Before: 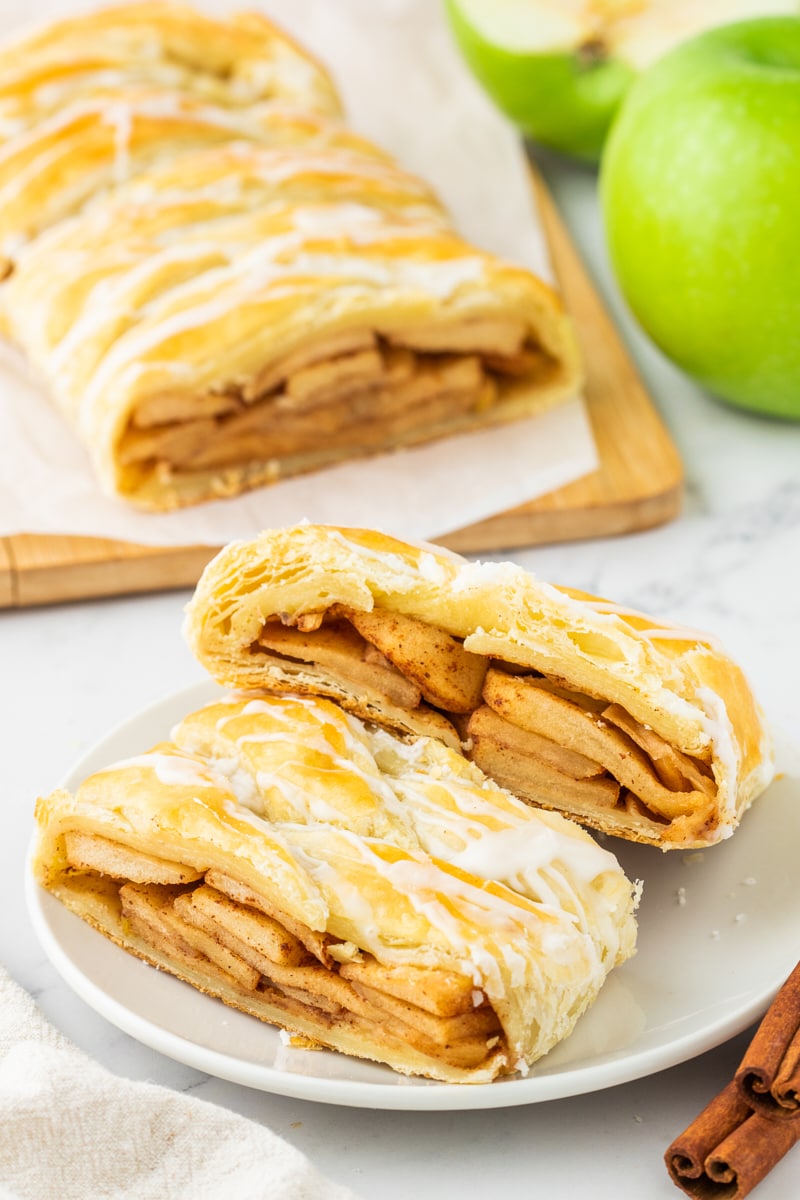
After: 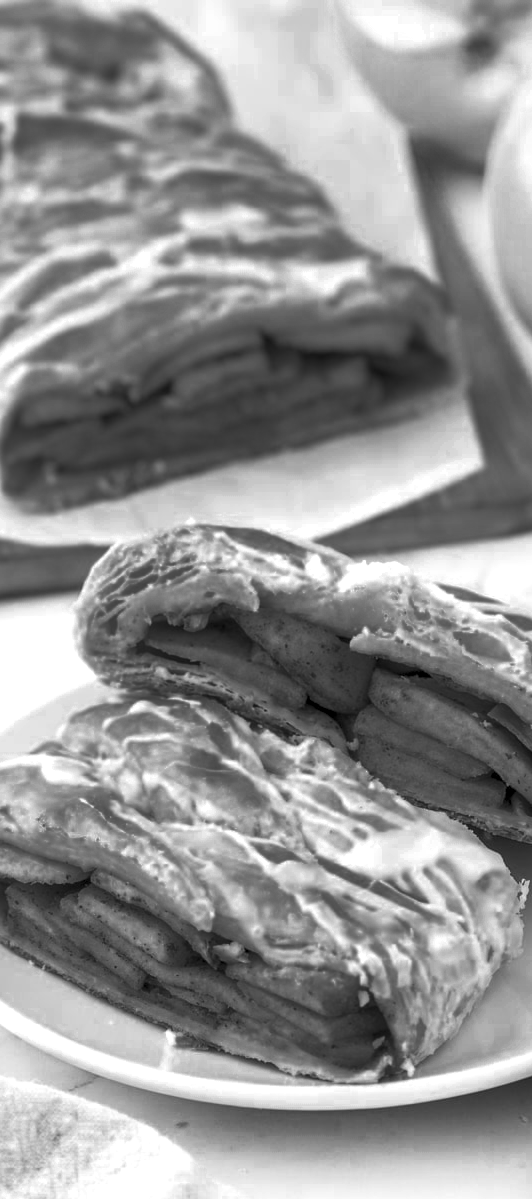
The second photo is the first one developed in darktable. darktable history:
tone equalizer: smoothing diameter 24.91%, edges refinement/feathering 11.1, preserve details guided filter
color zones: curves: ch0 [(0.002, 0.429) (0.121, 0.212) (0.198, 0.113) (0.276, 0.344) (0.331, 0.541) (0.41, 0.56) (0.482, 0.289) (0.619, 0.227) (0.721, 0.18) (0.821, 0.435) (0.928, 0.555) (1, 0.587)]; ch1 [(0, 0) (0.143, 0) (0.286, 0) (0.429, 0) (0.571, 0) (0.714, 0) (0.857, 0)]
crop and rotate: left 14.32%, right 19.113%
levels: white 90.71%, levels [0.052, 0.496, 0.908]
